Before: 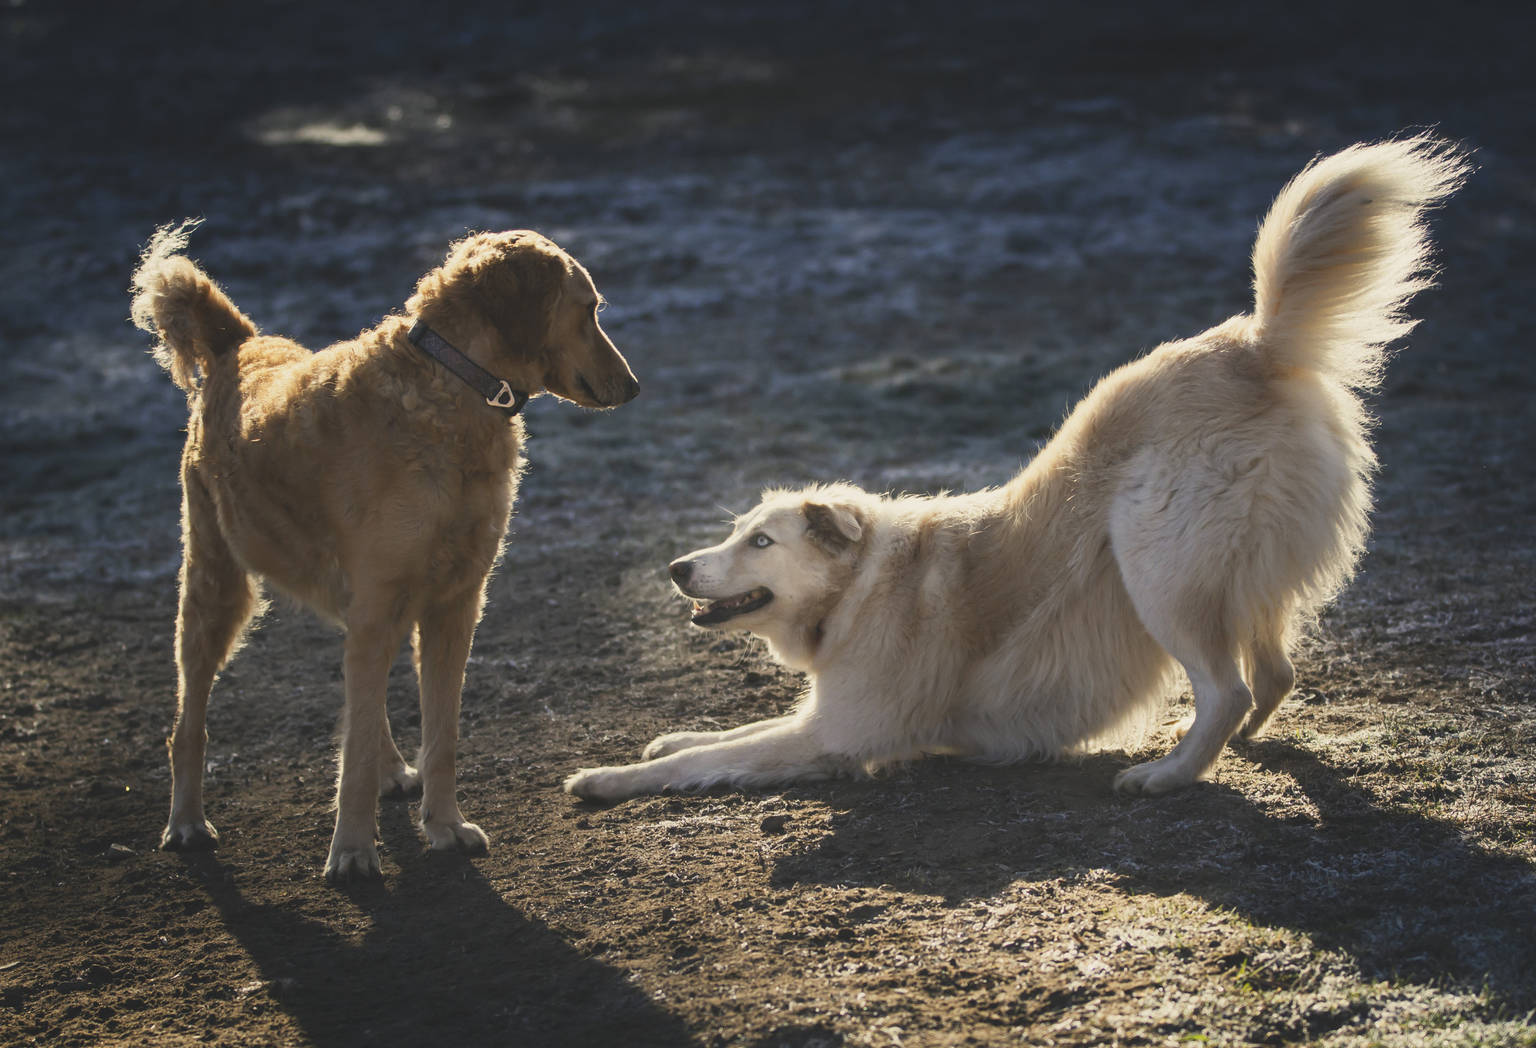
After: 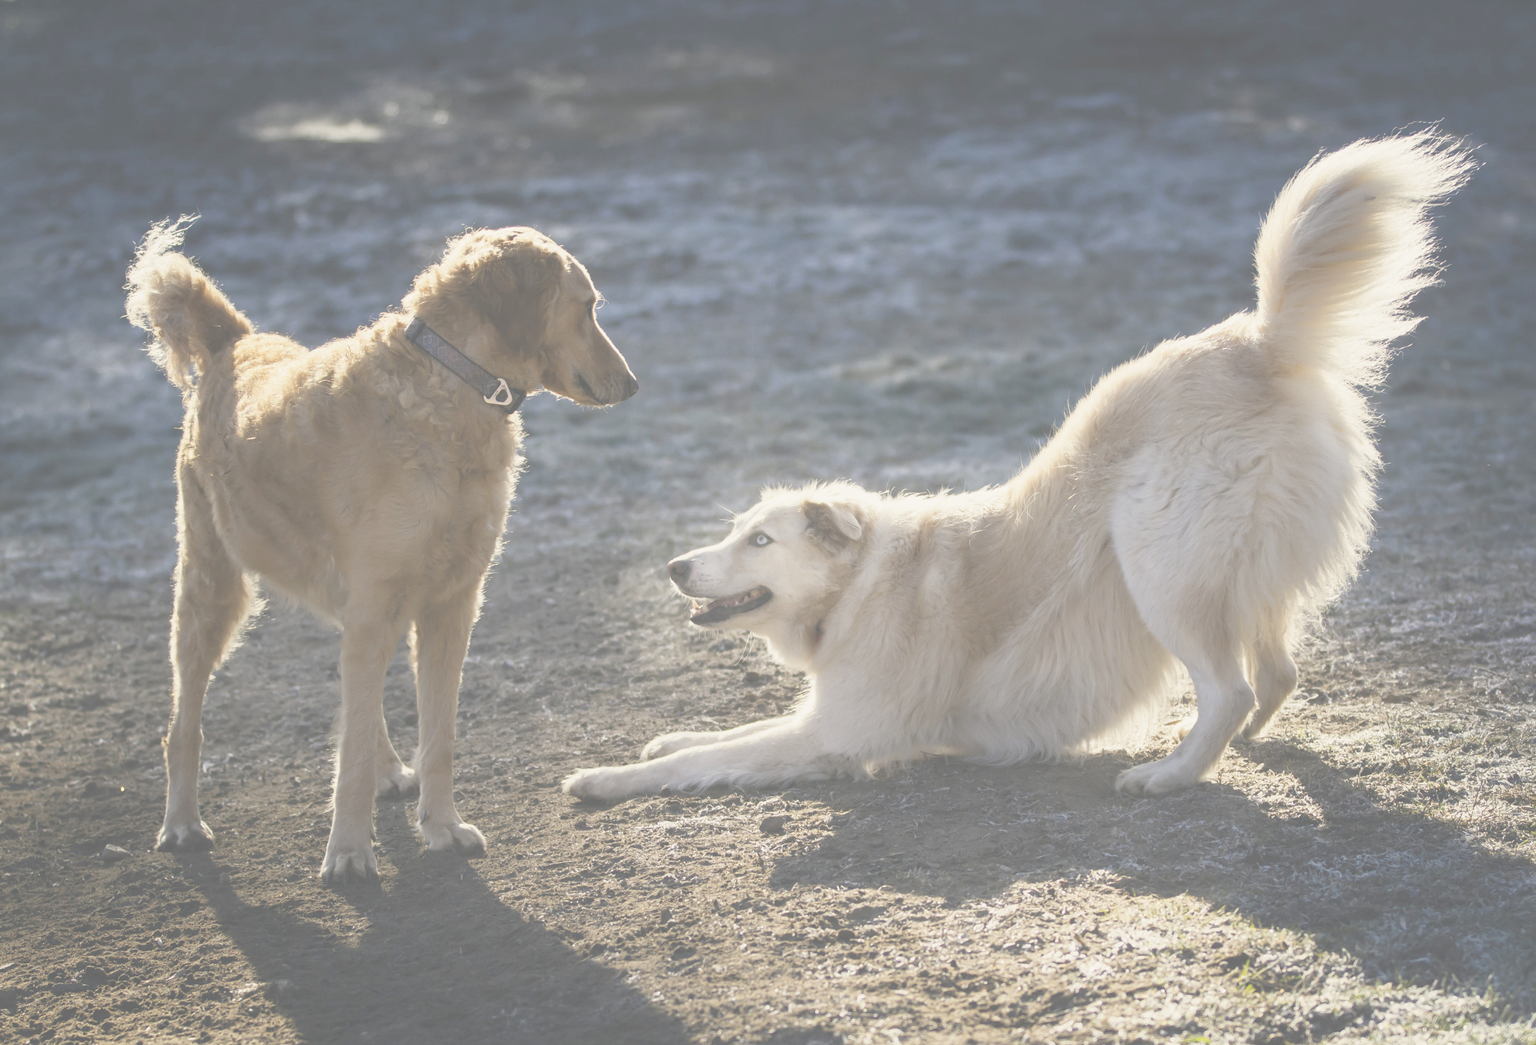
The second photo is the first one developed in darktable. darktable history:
crop: left 0.434%, top 0.485%, right 0.244%, bottom 0.386%
